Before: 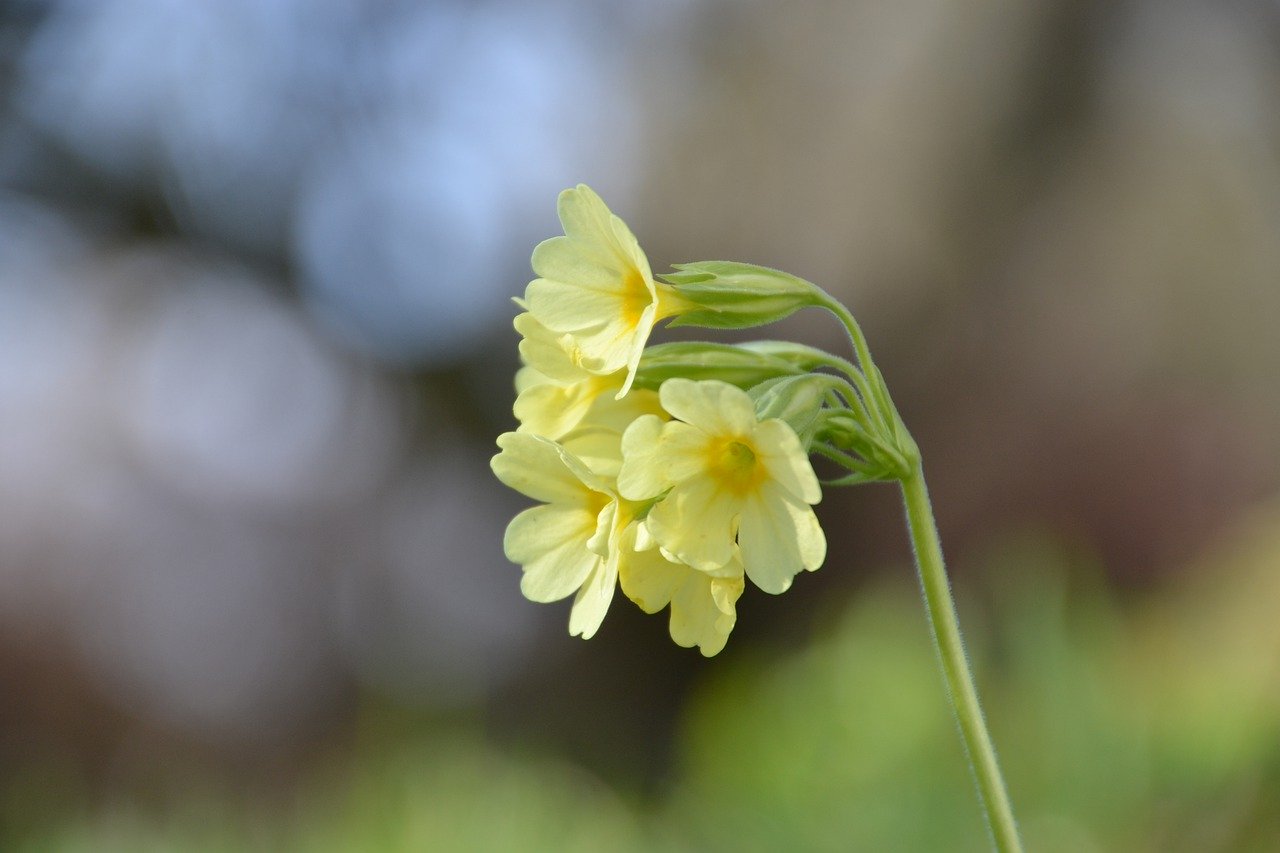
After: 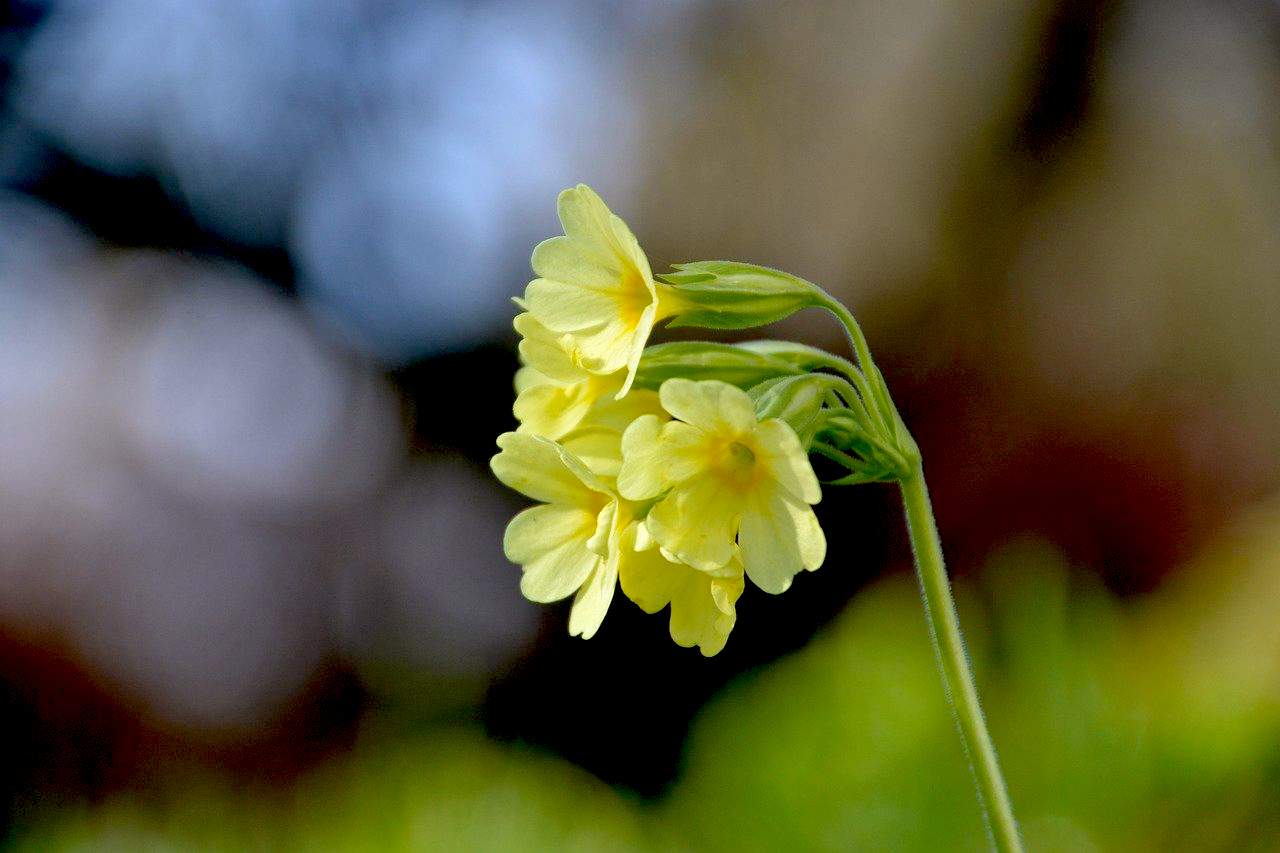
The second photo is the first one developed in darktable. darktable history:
exposure: black level correction 0.056, compensate highlight preservation false
haze removal: compatibility mode true, adaptive false
